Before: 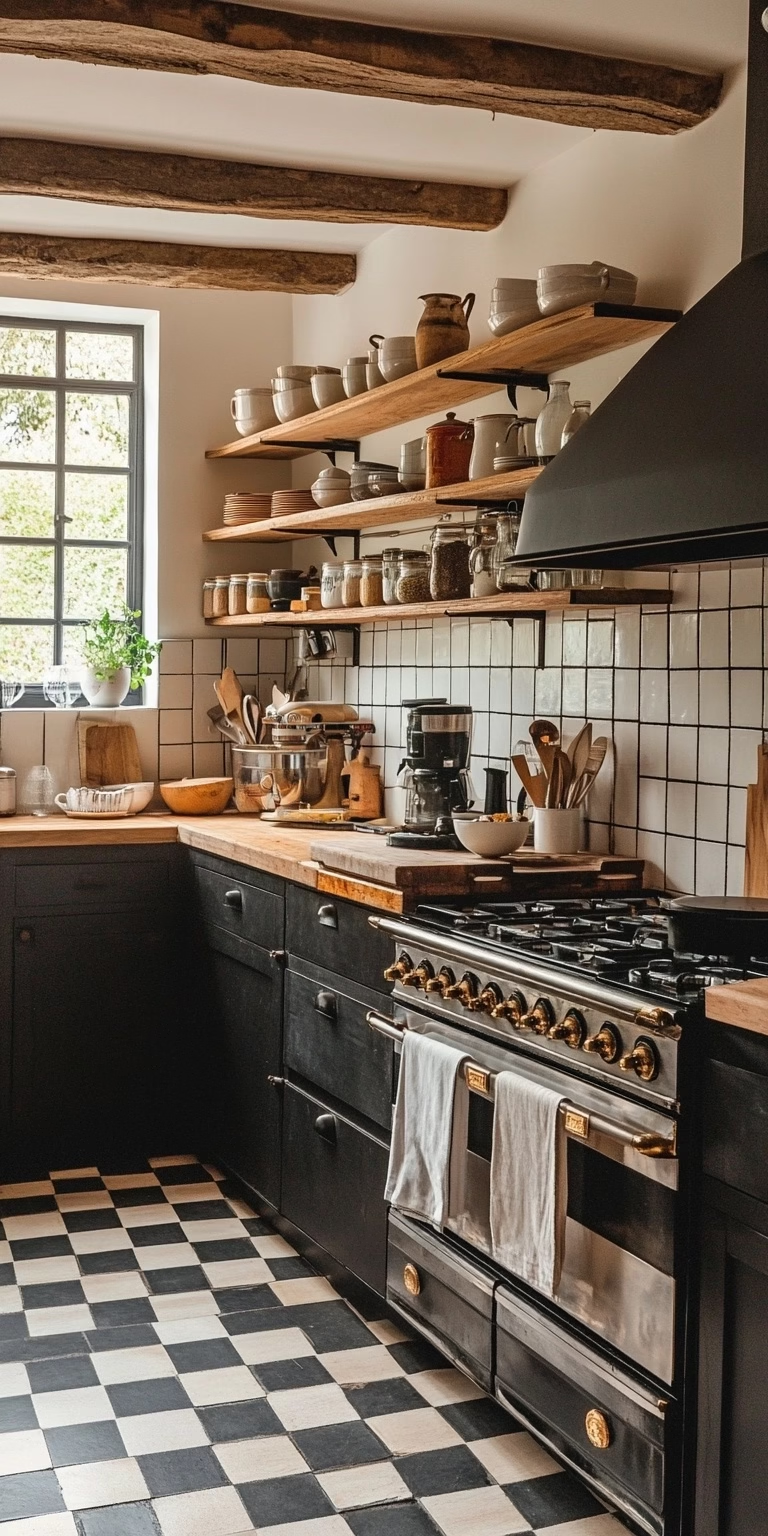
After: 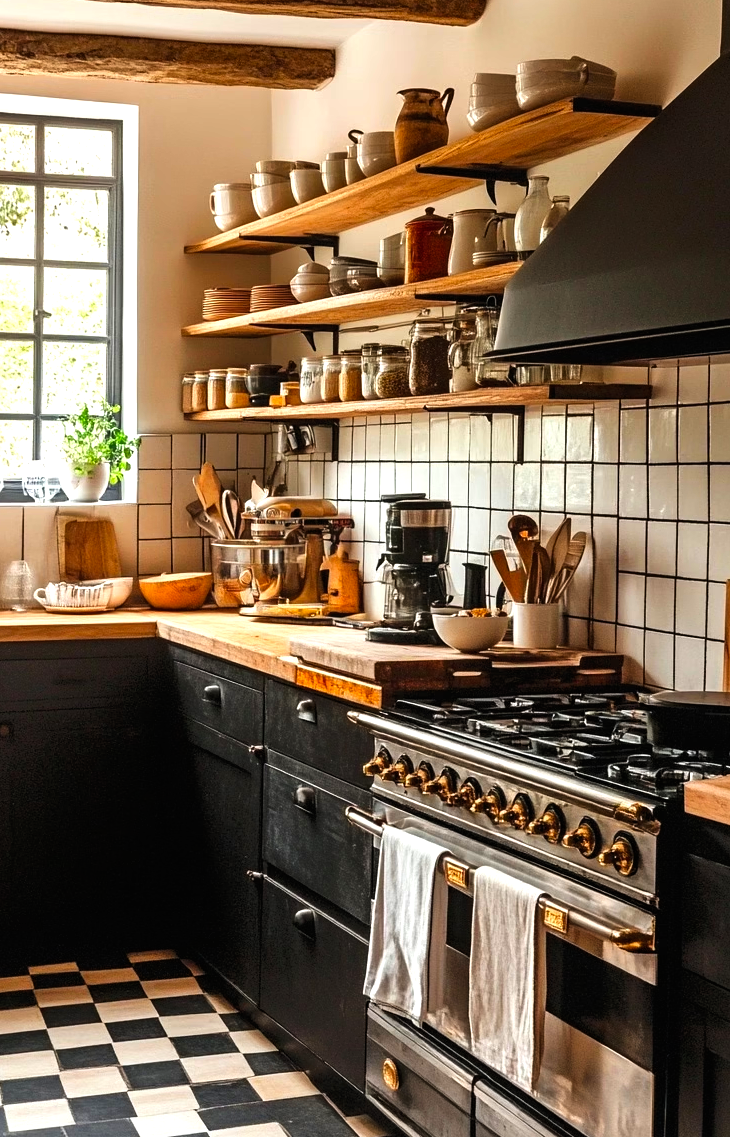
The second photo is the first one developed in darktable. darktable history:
exposure: exposure 0.646 EV, compensate exposure bias true, compensate highlight preservation false
crop and rotate: left 2.767%, top 13.347%, right 2.163%, bottom 12.6%
tone equalizer: -8 EV -1.87 EV, -7 EV -1.12 EV, -6 EV -1.58 EV
color balance rgb: power › luminance 3.135%, power › hue 230.82°, perceptual saturation grading › global saturation 12.248%, global vibrance 14.879%
tone curve: curves: ch0 [(0, 0) (0.153, 0.06) (1, 1)], preserve colors none
